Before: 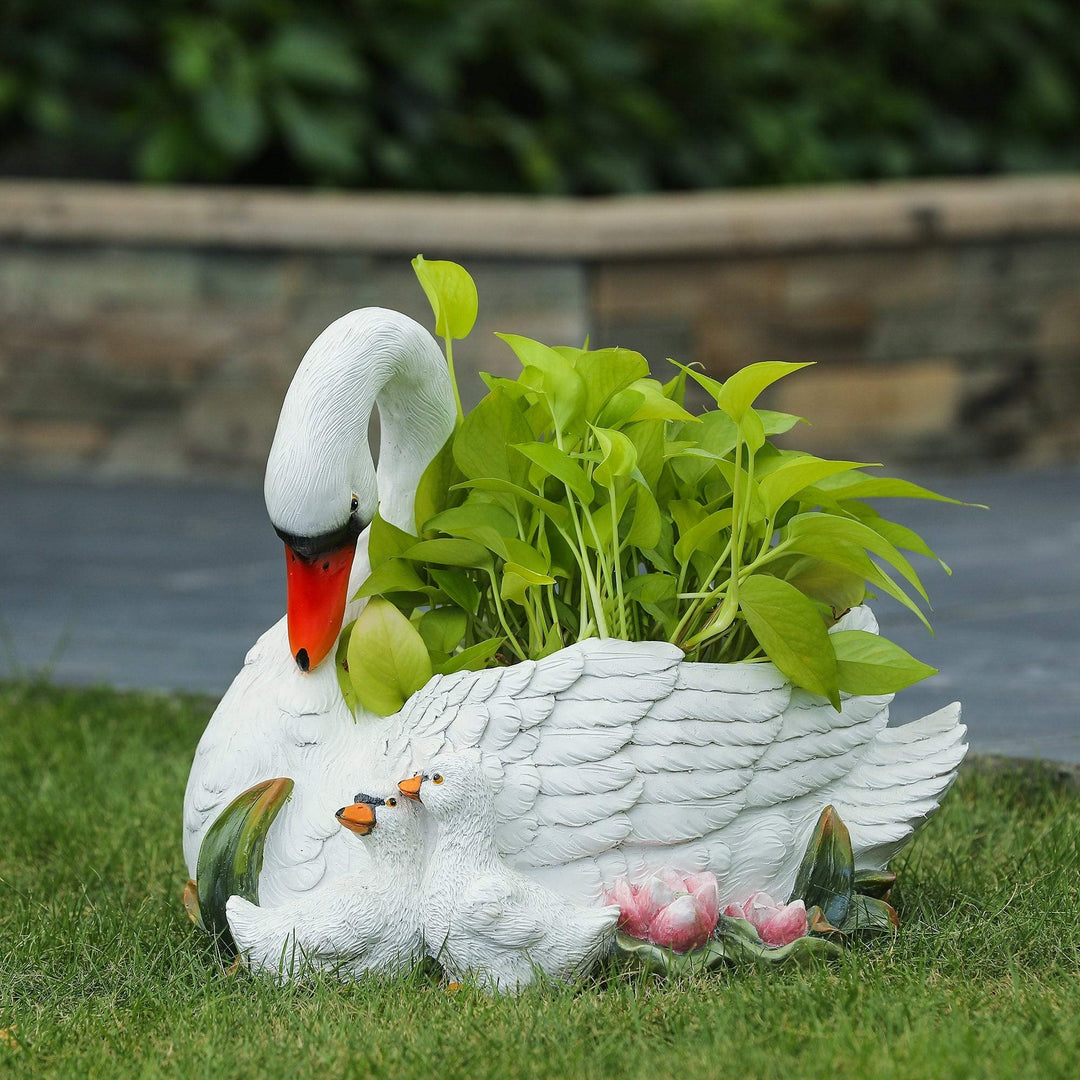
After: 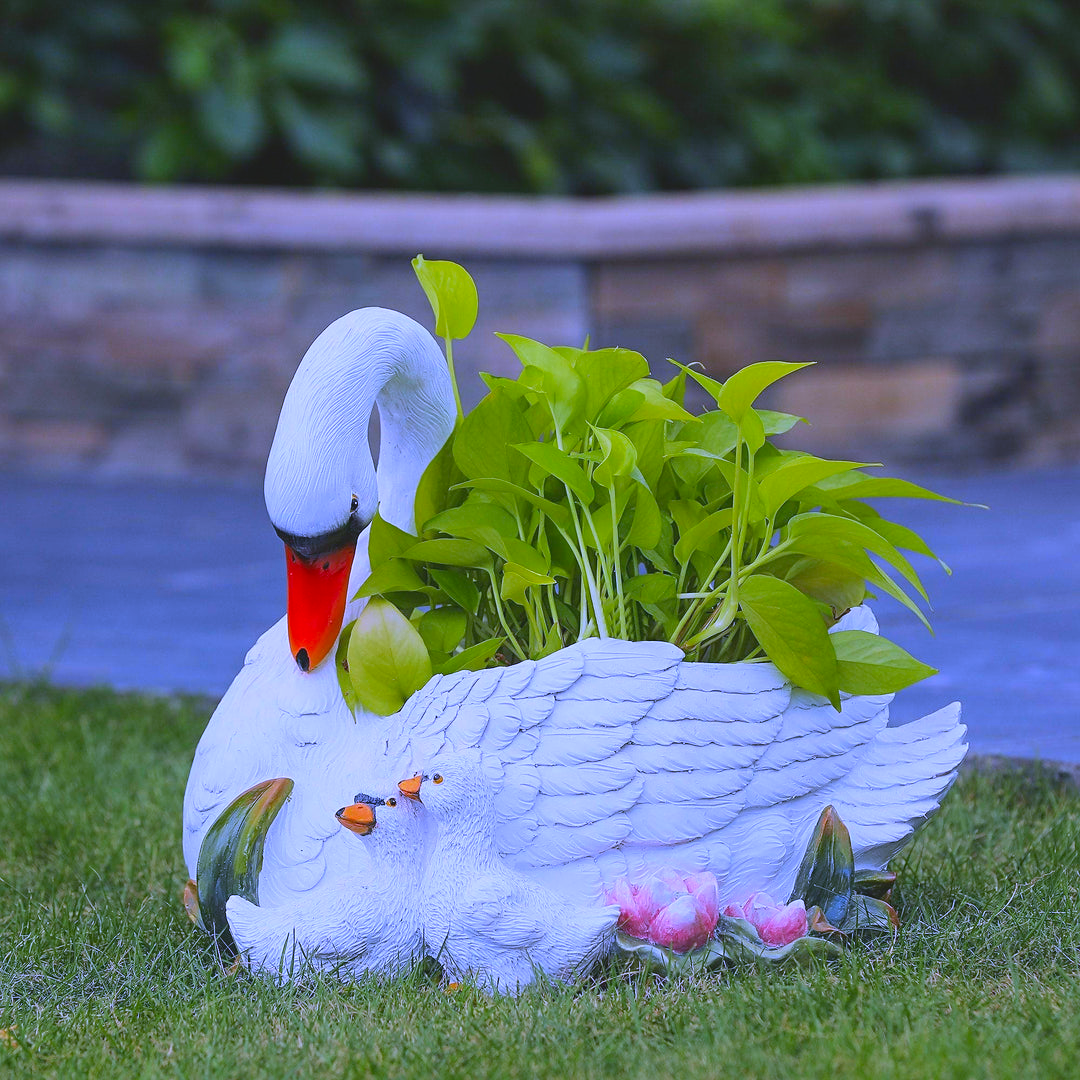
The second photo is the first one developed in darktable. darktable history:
white balance: red 0.98, blue 1.61
contrast brightness saturation: contrast -0.19, saturation 0.19
sharpen: amount 0.2
